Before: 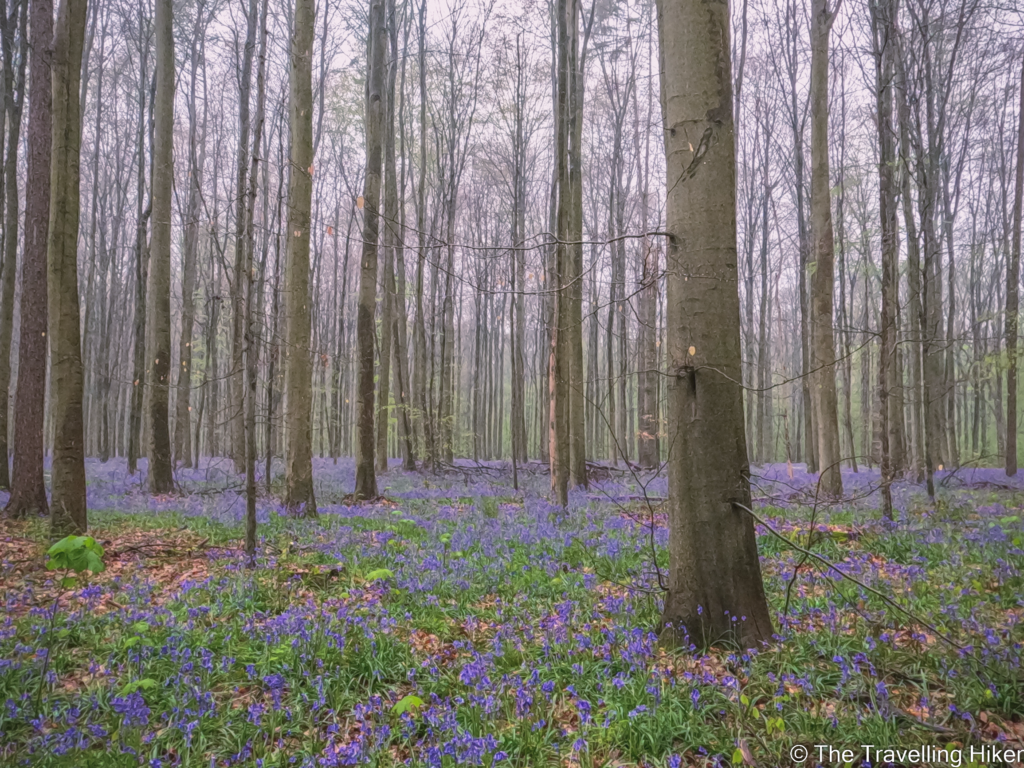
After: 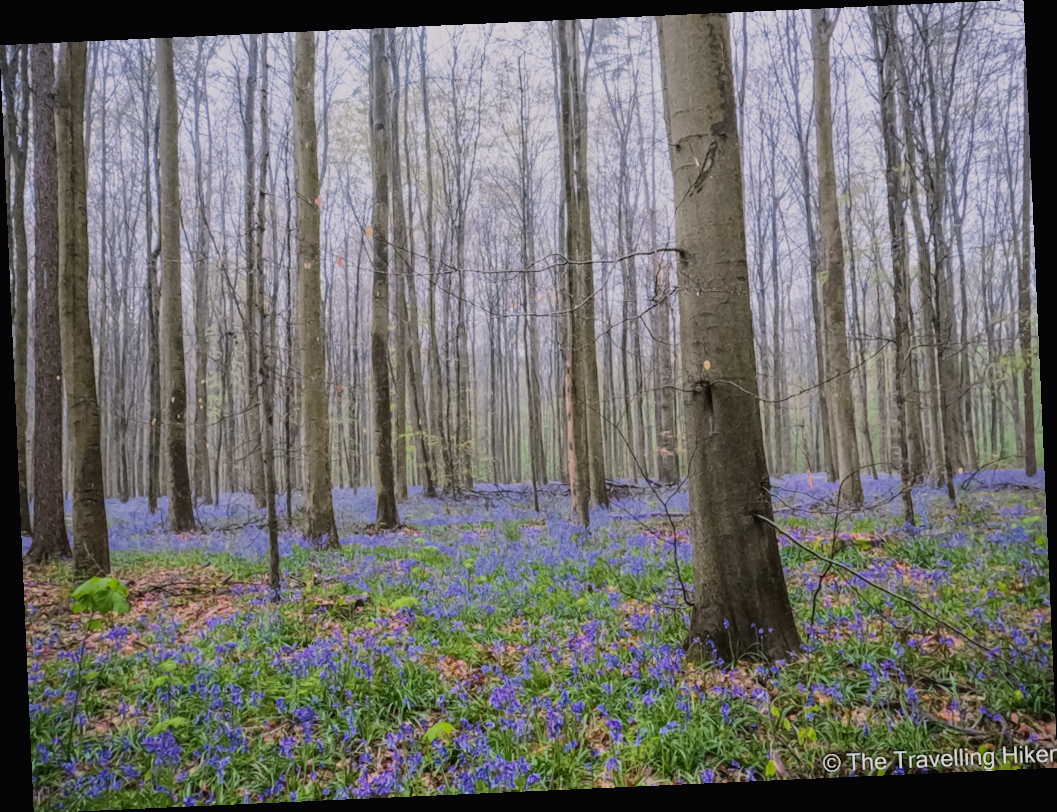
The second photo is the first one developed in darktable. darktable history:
tone curve: curves: ch0 [(0, 0.011) (0.139, 0.106) (0.295, 0.271) (0.499, 0.523) (0.739, 0.782) (0.857, 0.879) (1, 0.967)]; ch1 [(0, 0) (0.272, 0.249) (0.388, 0.385) (0.469, 0.456) (0.495, 0.497) (0.524, 0.518) (0.602, 0.623) (0.725, 0.779) (1, 1)]; ch2 [(0, 0) (0.125, 0.089) (0.353, 0.329) (0.443, 0.408) (0.502, 0.499) (0.548, 0.549) (0.608, 0.635) (1, 1)], color space Lab, independent channels, preserve colors none
exposure: black level correction 0, compensate exposure bias true, compensate highlight preservation false
rotate and perspective: rotation -2.56°, automatic cropping off
filmic rgb: black relative exposure -7.15 EV, white relative exposure 5.36 EV, hardness 3.02
